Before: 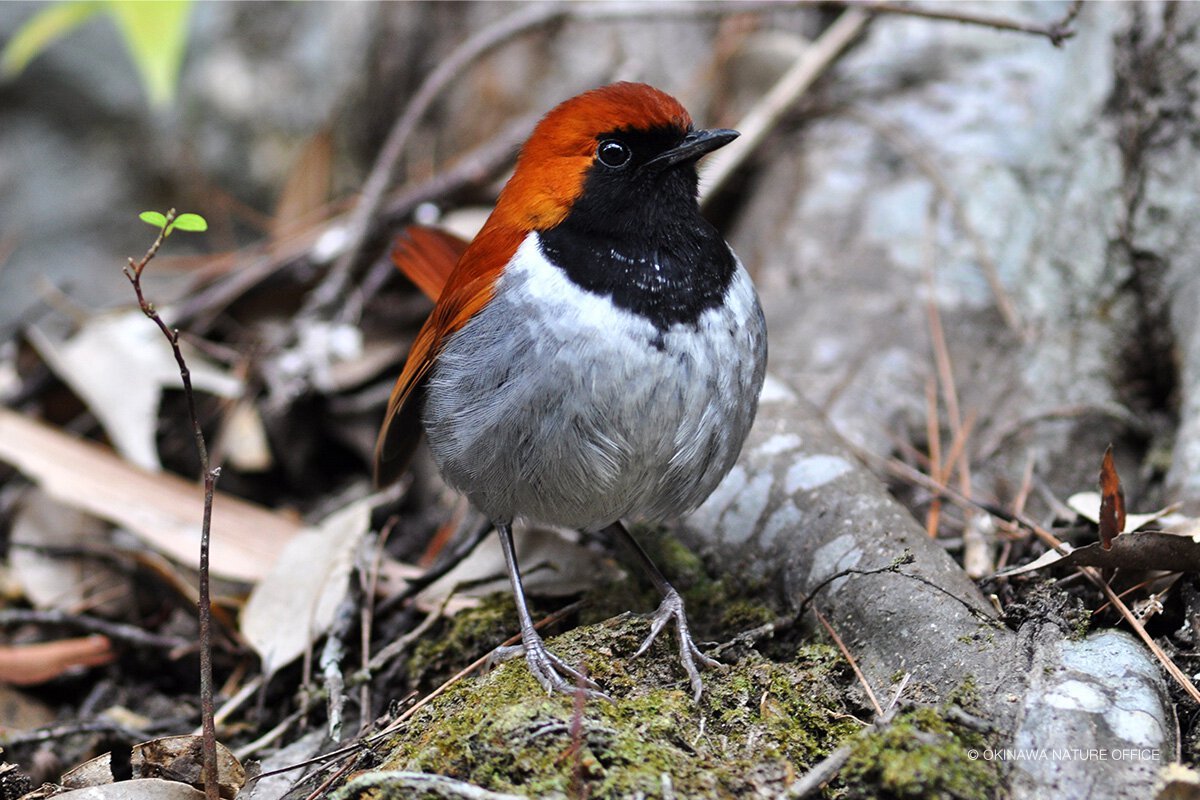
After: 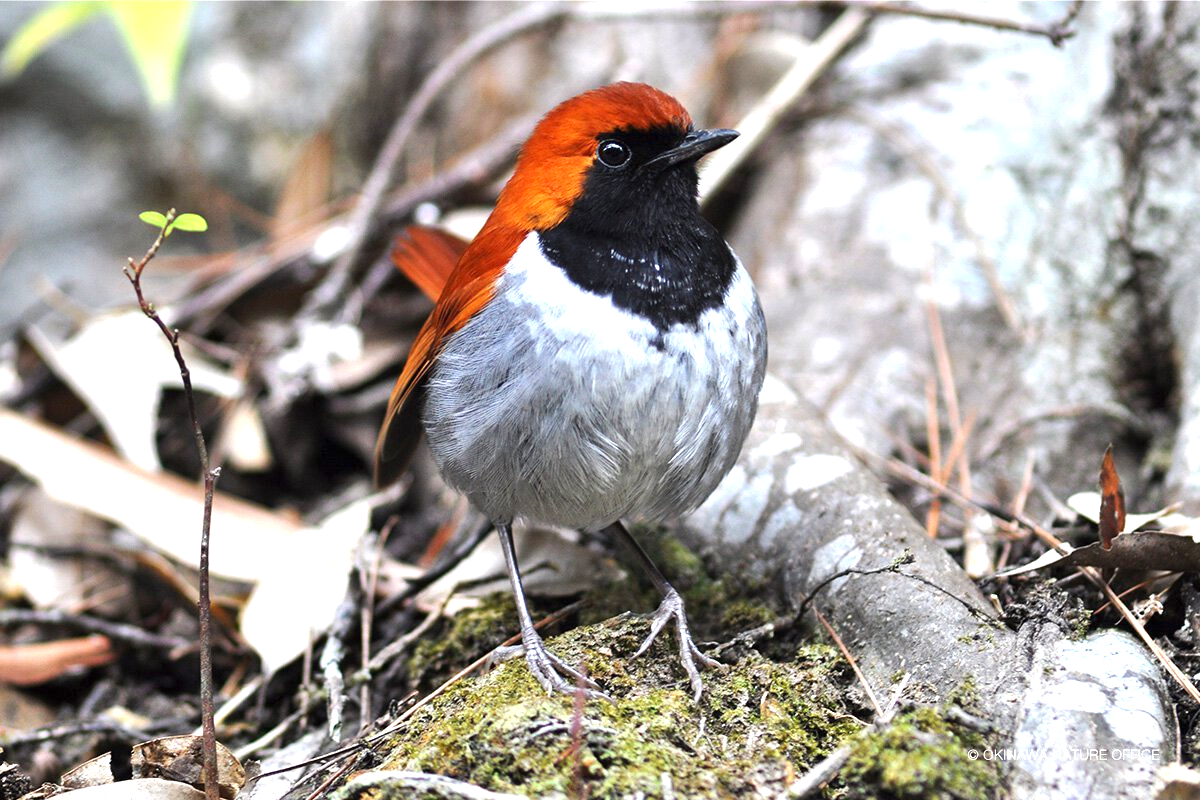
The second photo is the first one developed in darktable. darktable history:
exposure: black level correction 0, exposure 0.896 EV, compensate highlight preservation false
